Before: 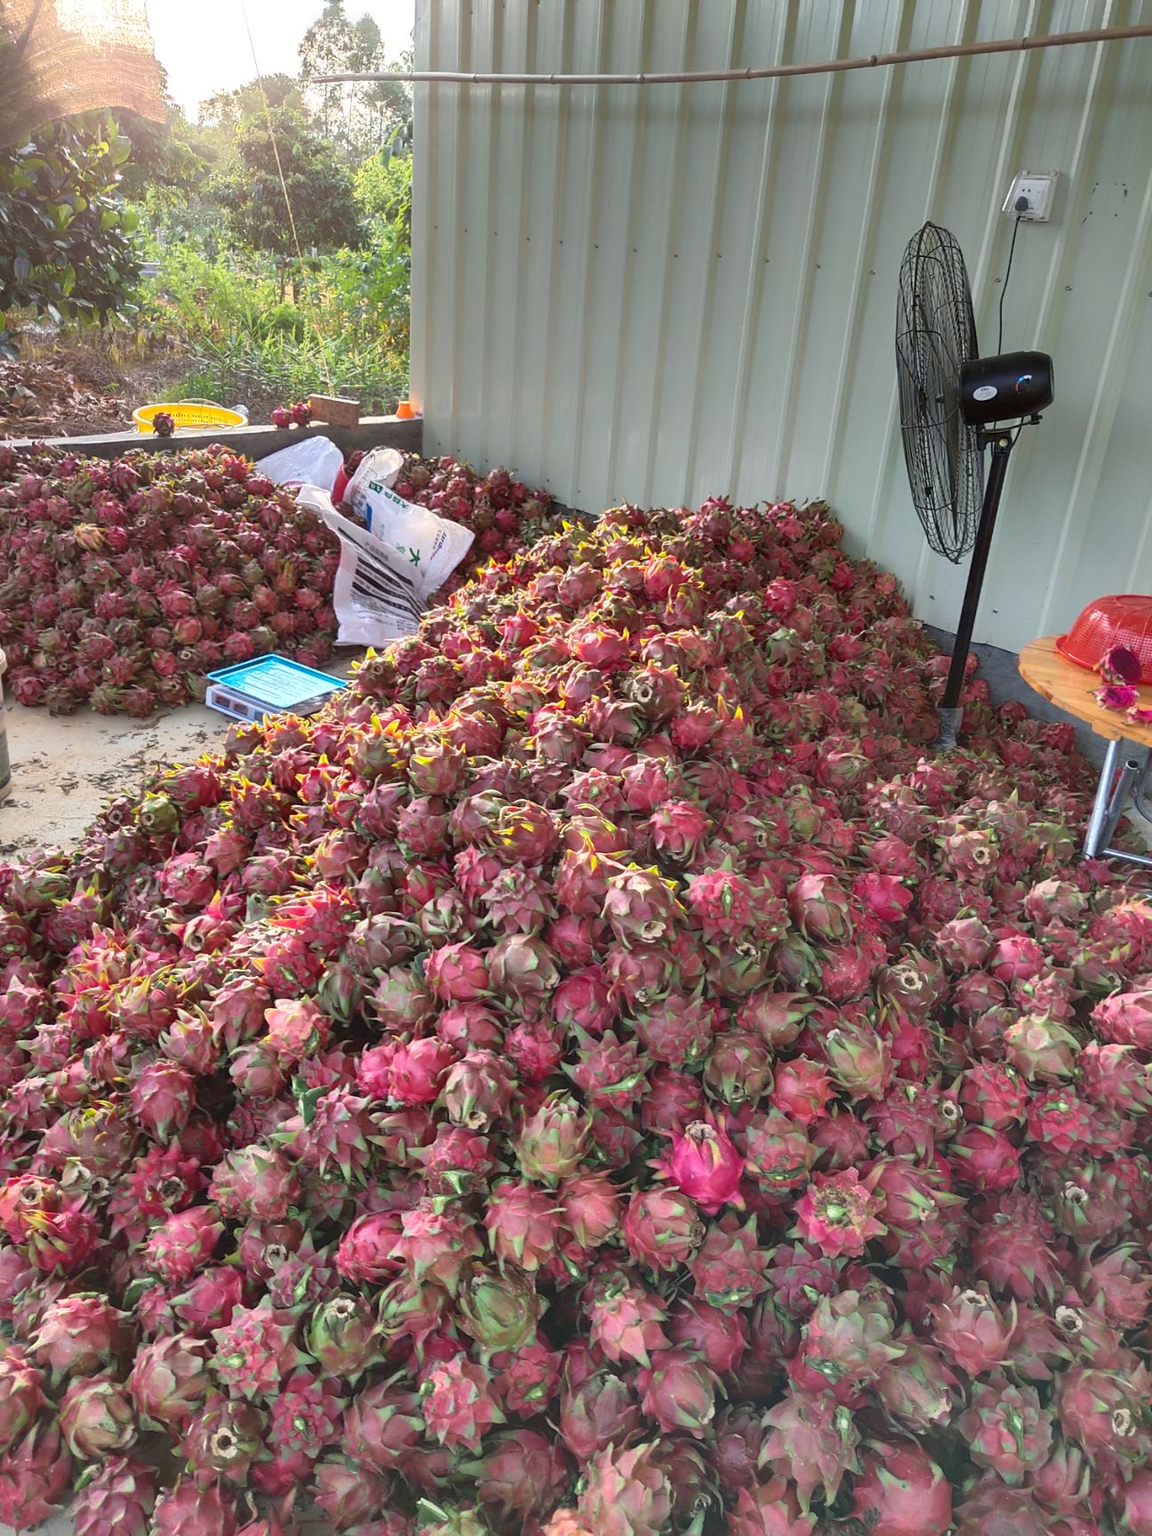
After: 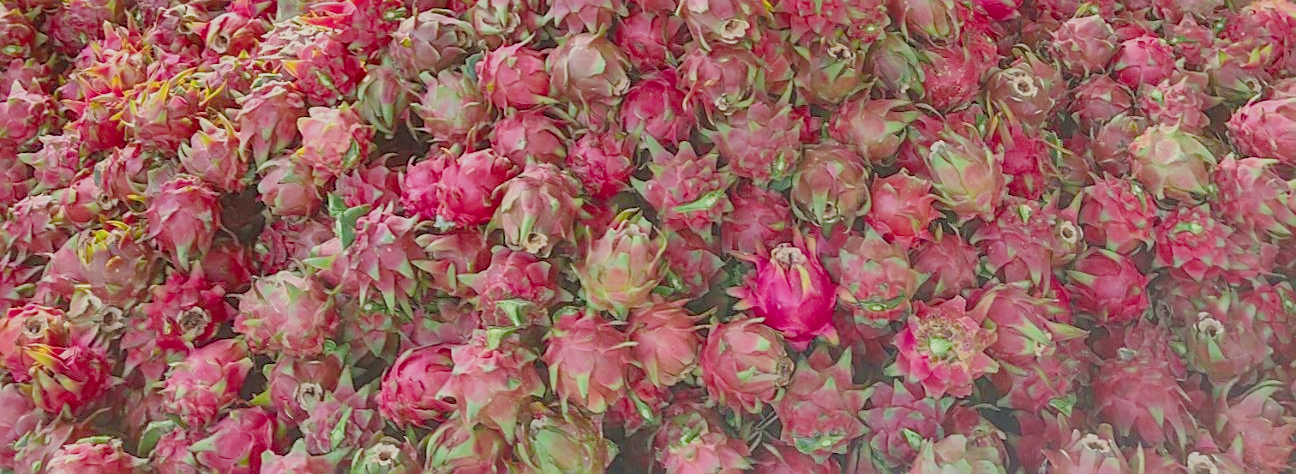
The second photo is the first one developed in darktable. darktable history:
color balance rgb: shadows lift › chroma 0.831%, shadows lift › hue 114.04°, power › chroma 0.704%, power › hue 60°, linear chroma grading › global chroma 15.632%, perceptual saturation grading › global saturation 28.842%, perceptual saturation grading › mid-tones 12.721%, perceptual saturation grading › shadows 10.255%, global vibrance 9.507%
crop and rotate: top 58.89%, bottom 13.677%
local contrast: detail 150%
contrast equalizer: octaves 7, y [[0.6 ×6], [0.55 ×6], [0 ×6], [0 ×6], [0 ×6]], mix -0.292
filmic rgb: black relative exposure -15.92 EV, white relative exposure 7.97 EV, hardness 4.13, latitude 50.25%, contrast 0.511
sharpen: on, module defaults
exposure: exposure 1 EV, compensate highlight preservation false
